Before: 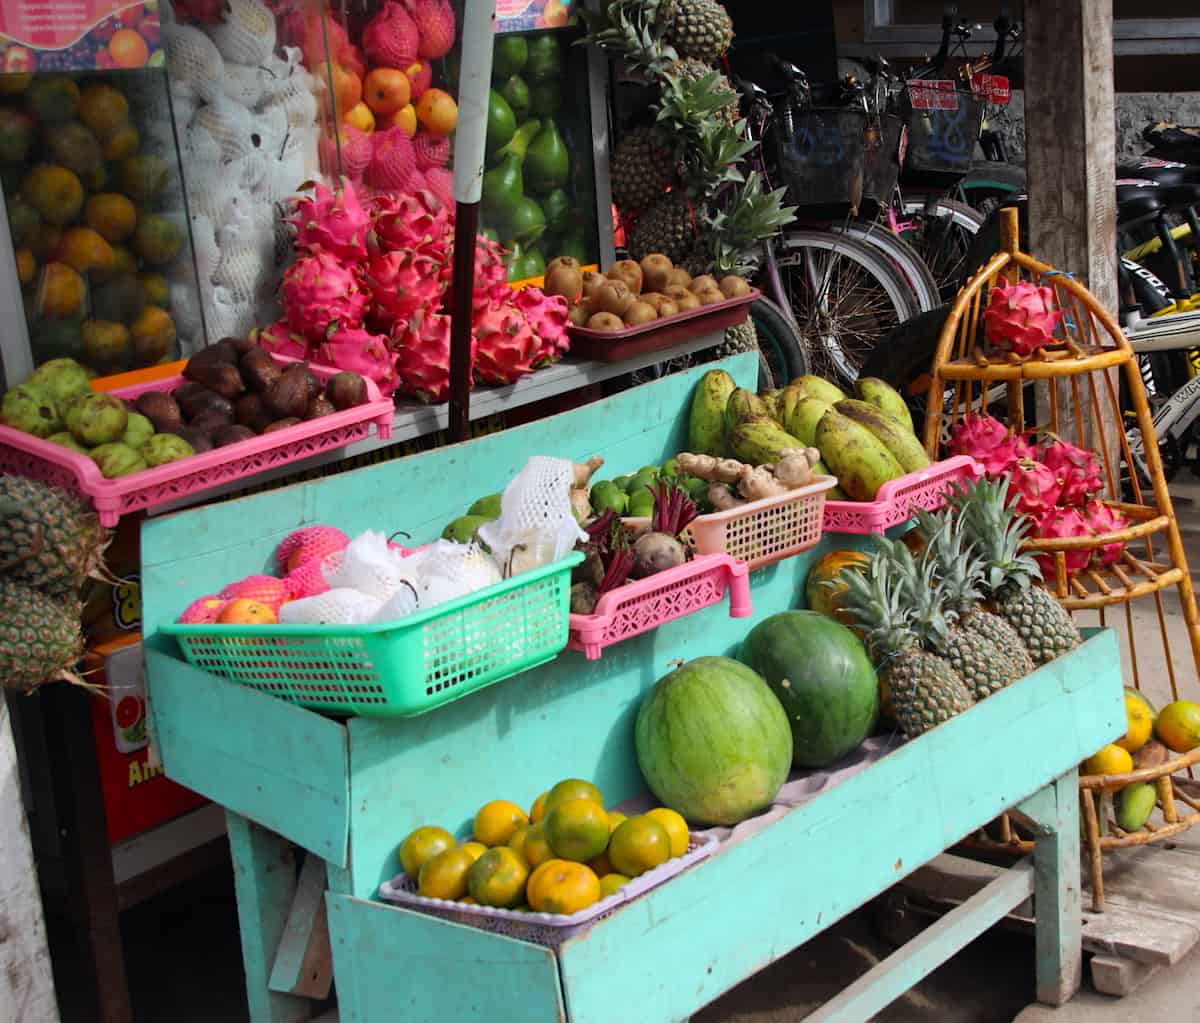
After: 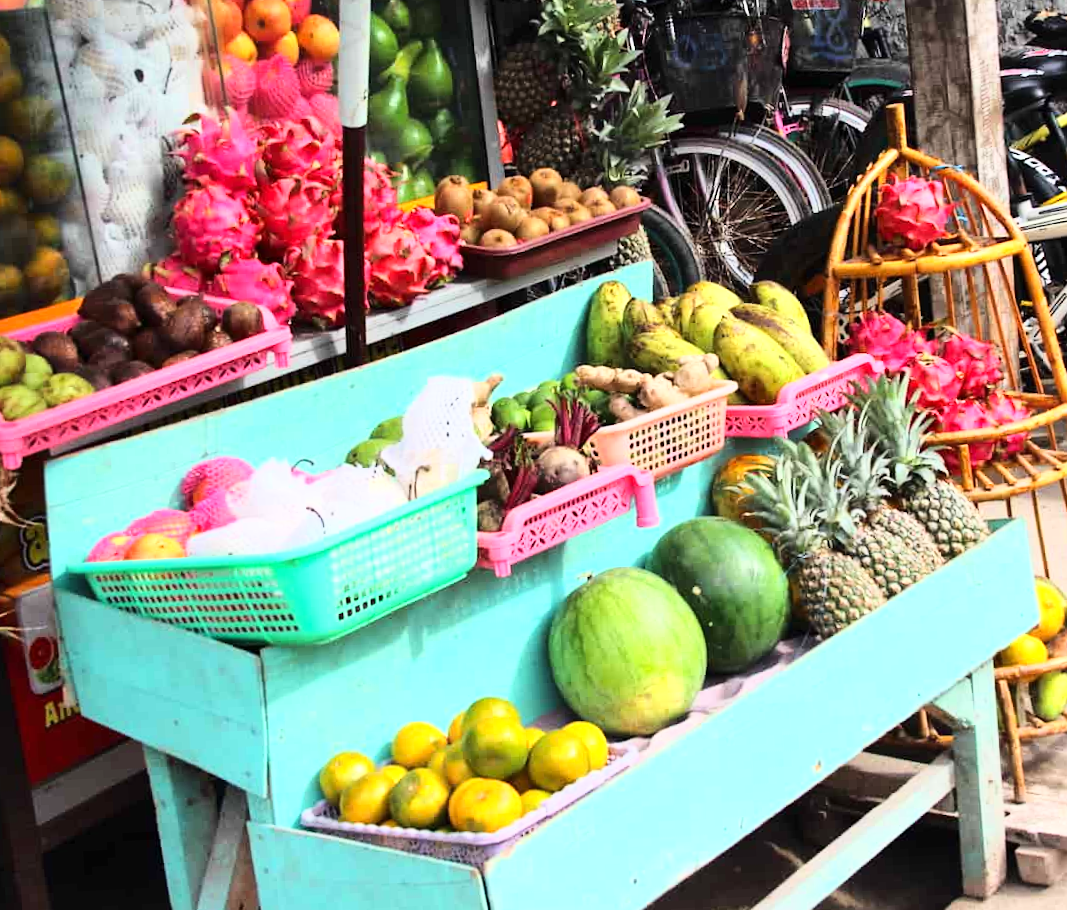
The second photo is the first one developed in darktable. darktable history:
base curve: curves: ch0 [(0, 0) (0.018, 0.026) (0.143, 0.37) (0.33, 0.731) (0.458, 0.853) (0.735, 0.965) (0.905, 0.986) (1, 1)], preserve colors average RGB
crop and rotate: angle 2.96°, left 5.741%, top 5.719%
